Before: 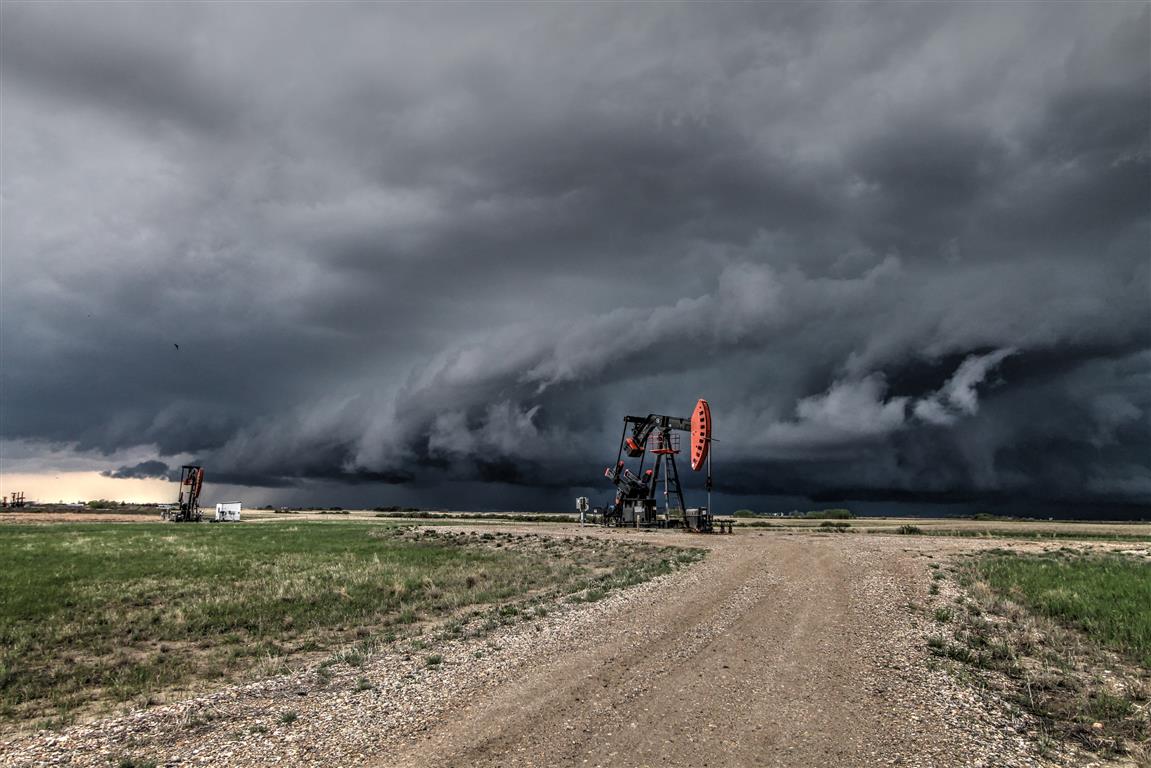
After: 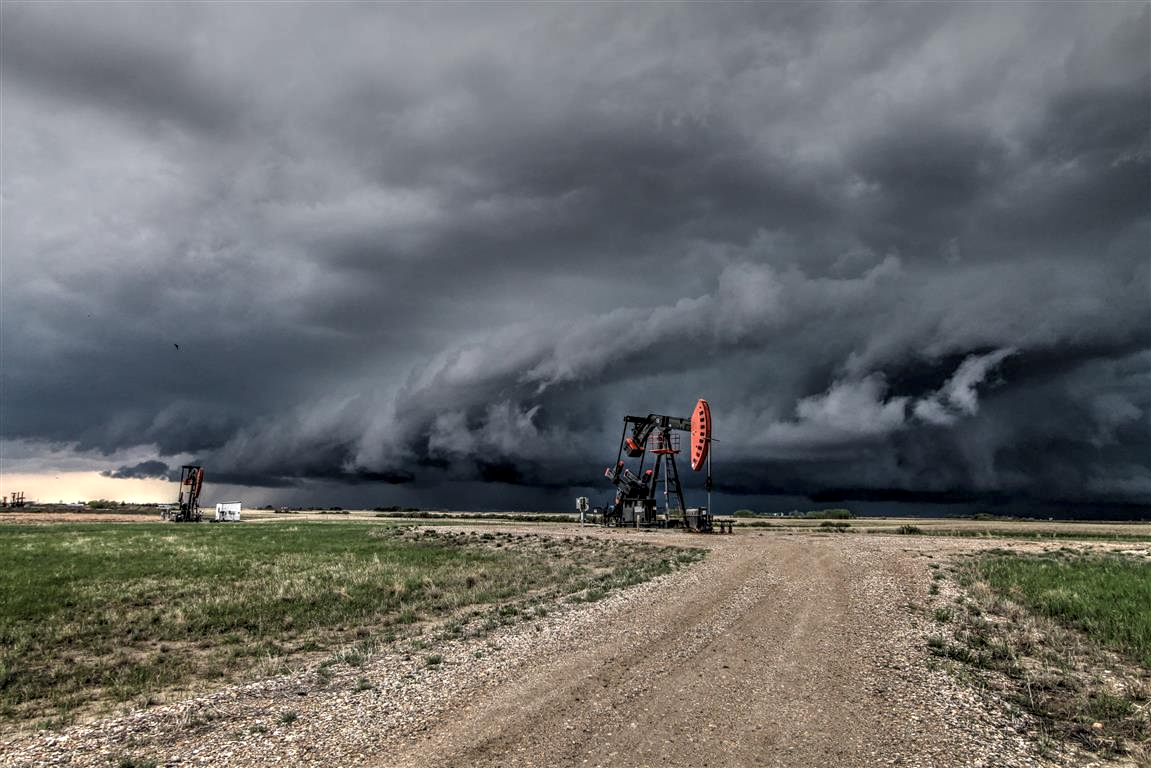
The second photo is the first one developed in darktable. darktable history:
contrast equalizer: y [[0.535, 0.543, 0.548, 0.548, 0.542, 0.532], [0.5 ×6], [0.5 ×6], [0 ×6], [0 ×6]], mix 0.162
local contrast: highlights 103%, shadows 102%, detail 132%, midtone range 0.2
